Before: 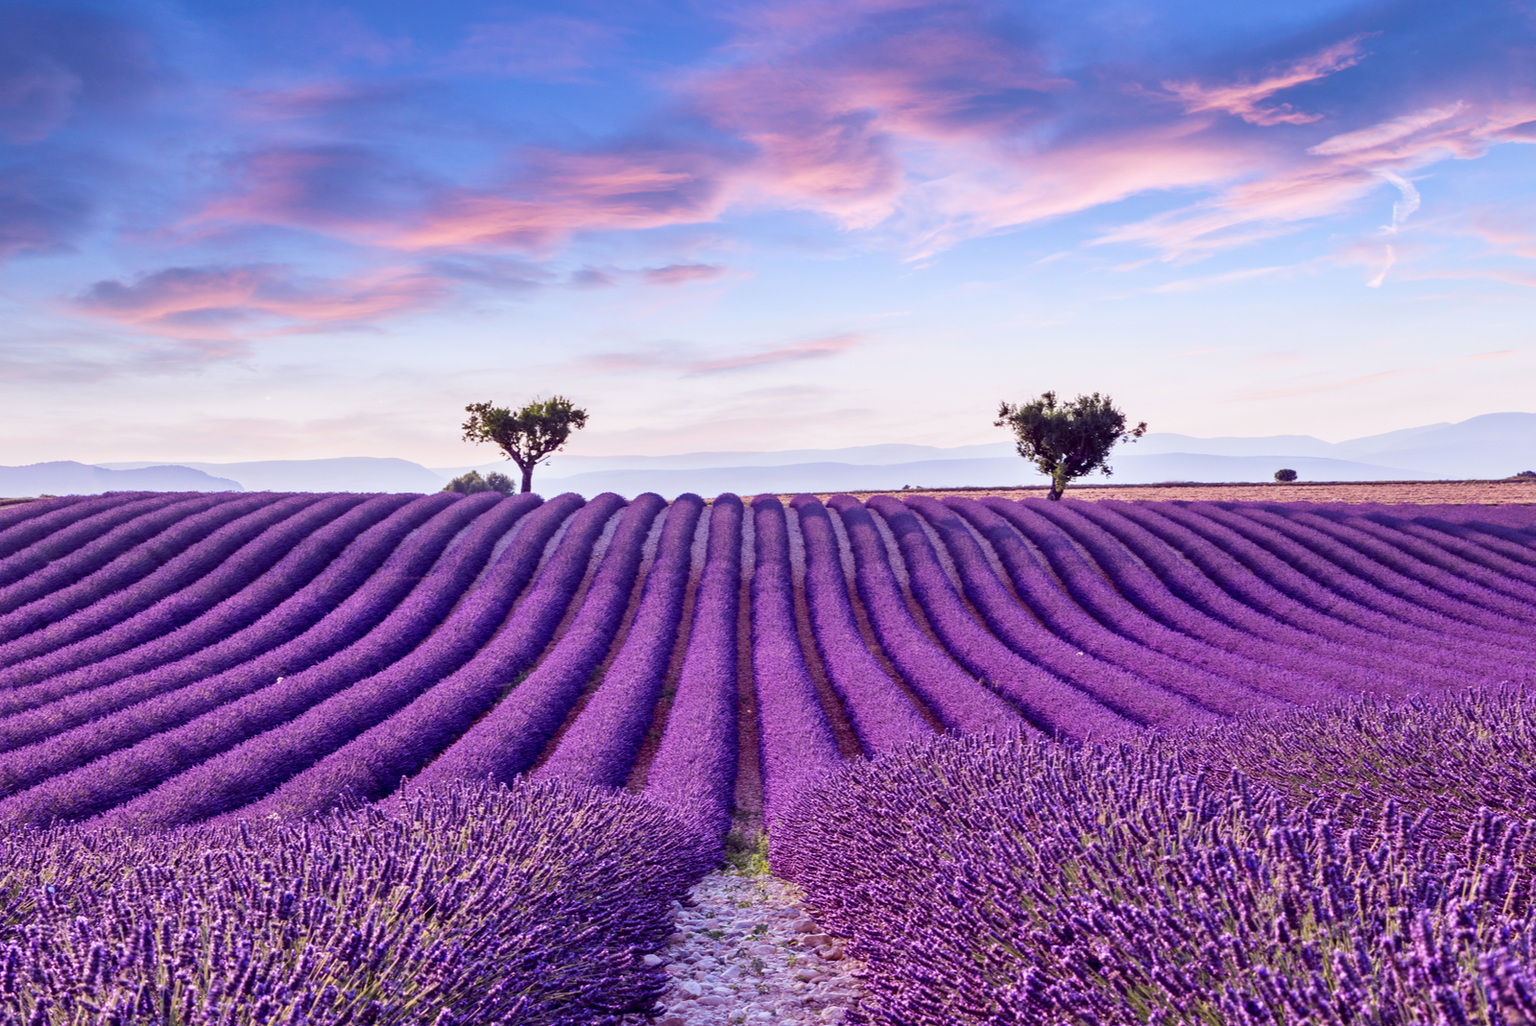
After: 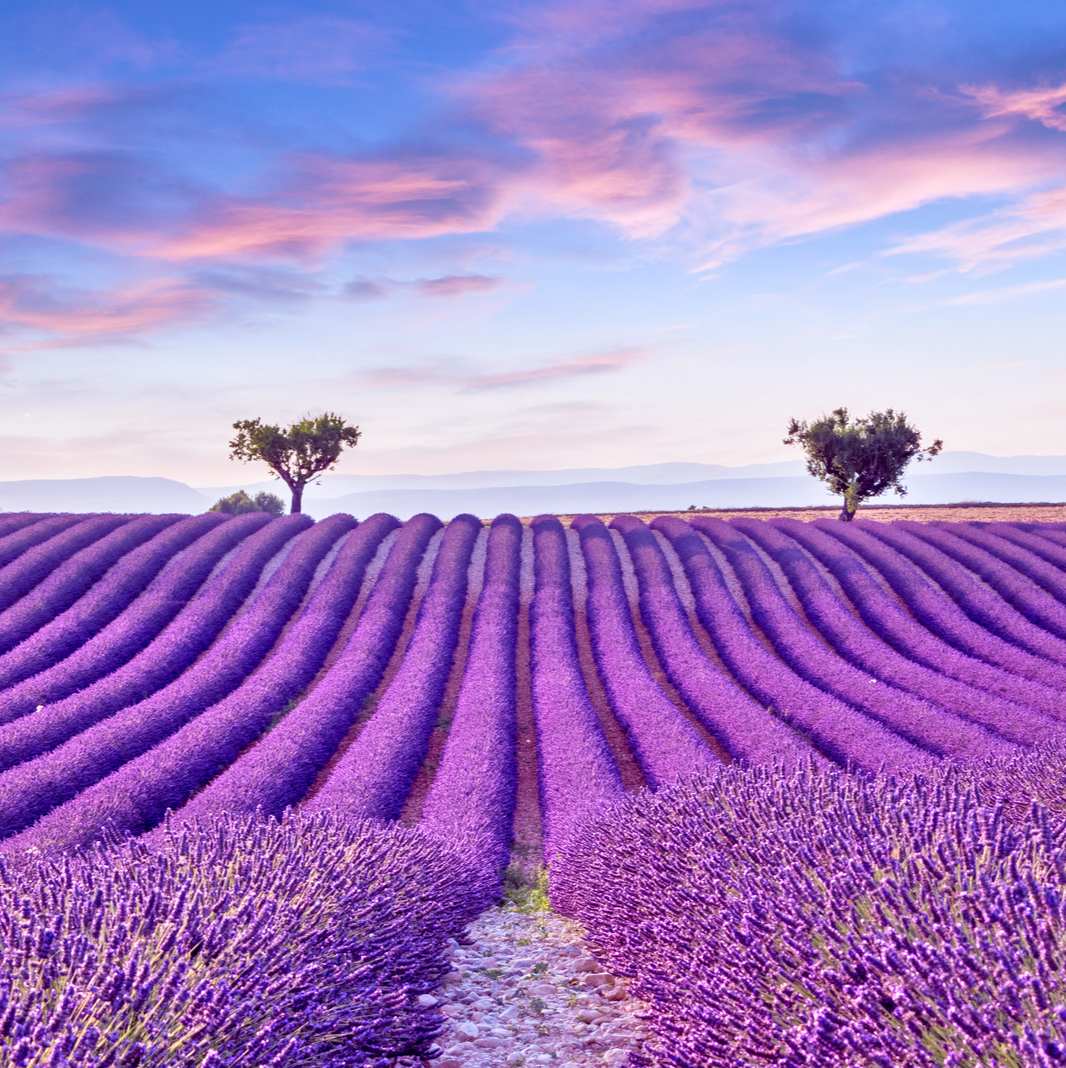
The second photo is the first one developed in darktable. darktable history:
crop and rotate: left 15.754%, right 17.579%
tone equalizer: -7 EV 0.15 EV, -6 EV 0.6 EV, -5 EV 1.15 EV, -4 EV 1.33 EV, -3 EV 1.15 EV, -2 EV 0.6 EV, -1 EV 0.15 EV, mask exposure compensation -0.5 EV
